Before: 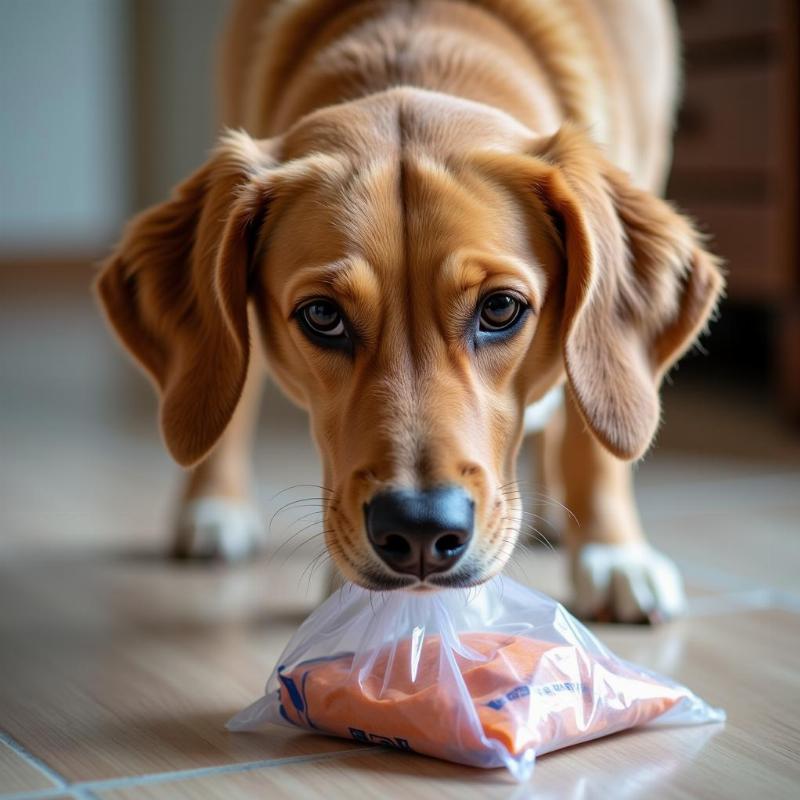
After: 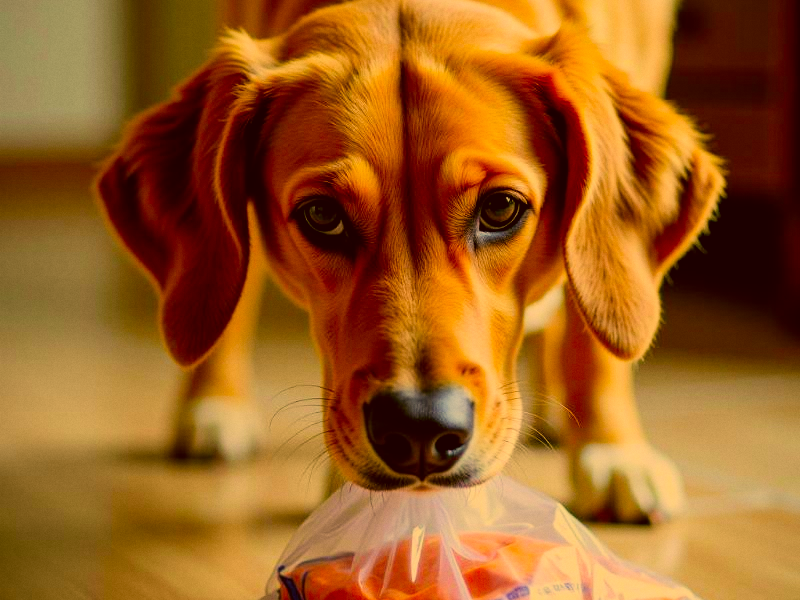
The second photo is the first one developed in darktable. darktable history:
crop and rotate: top 12.5%, bottom 12.5%
filmic rgb: black relative exposure -7.65 EV, white relative exposure 4.56 EV, hardness 3.61
grain: coarseness 0.09 ISO, strength 10%
contrast brightness saturation: contrast 0.14
color correction: highlights a* 10.44, highlights b* 30.04, shadows a* 2.73, shadows b* 17.51, saturation 1.72
